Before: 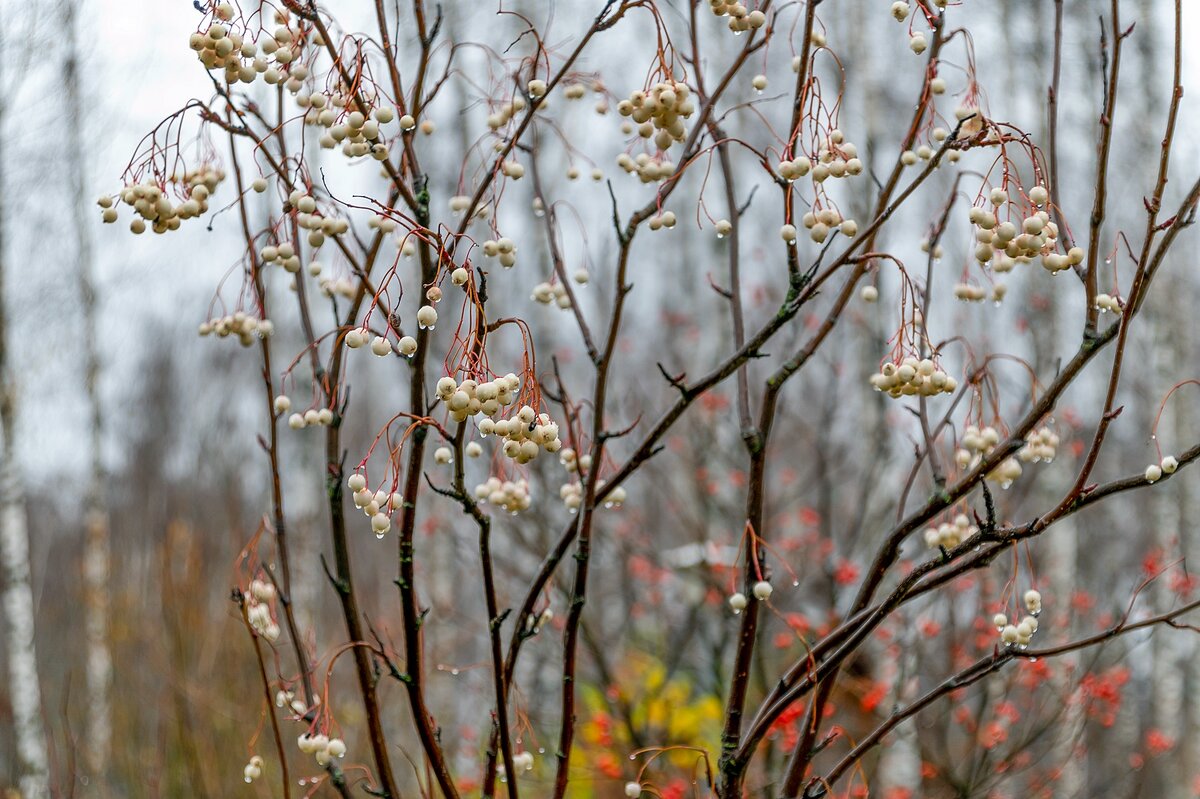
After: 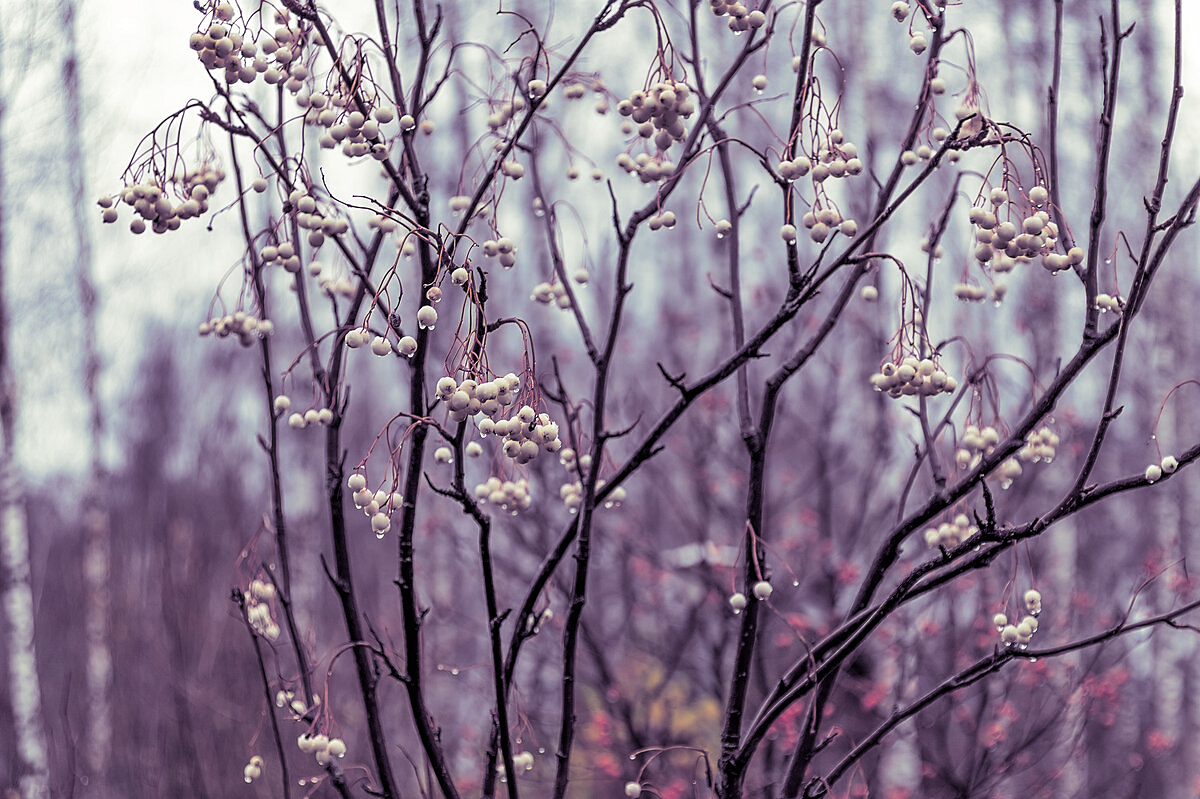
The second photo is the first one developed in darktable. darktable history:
white balance: emerald 1
split-toning: shadows › hue 266.4°, shadows › saturation 0.4, highlights › hue 61.2°, highlights › saturation 0.3, compress 0%
sharpen: radius 1.864, amount 0.398, threshold 1.271
